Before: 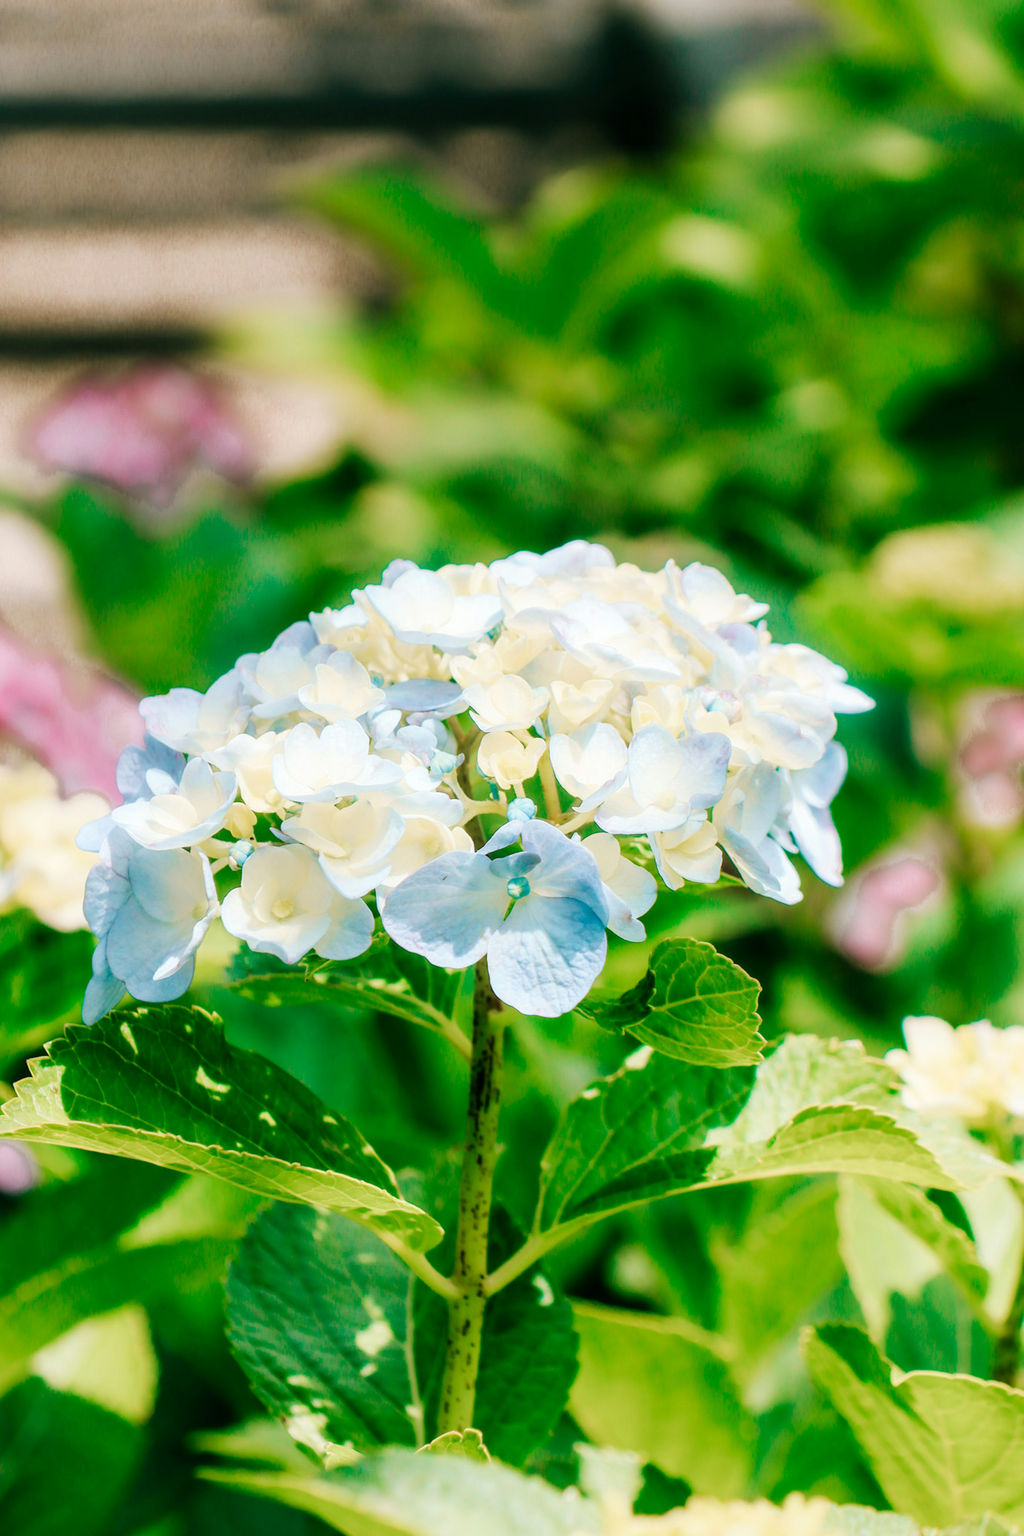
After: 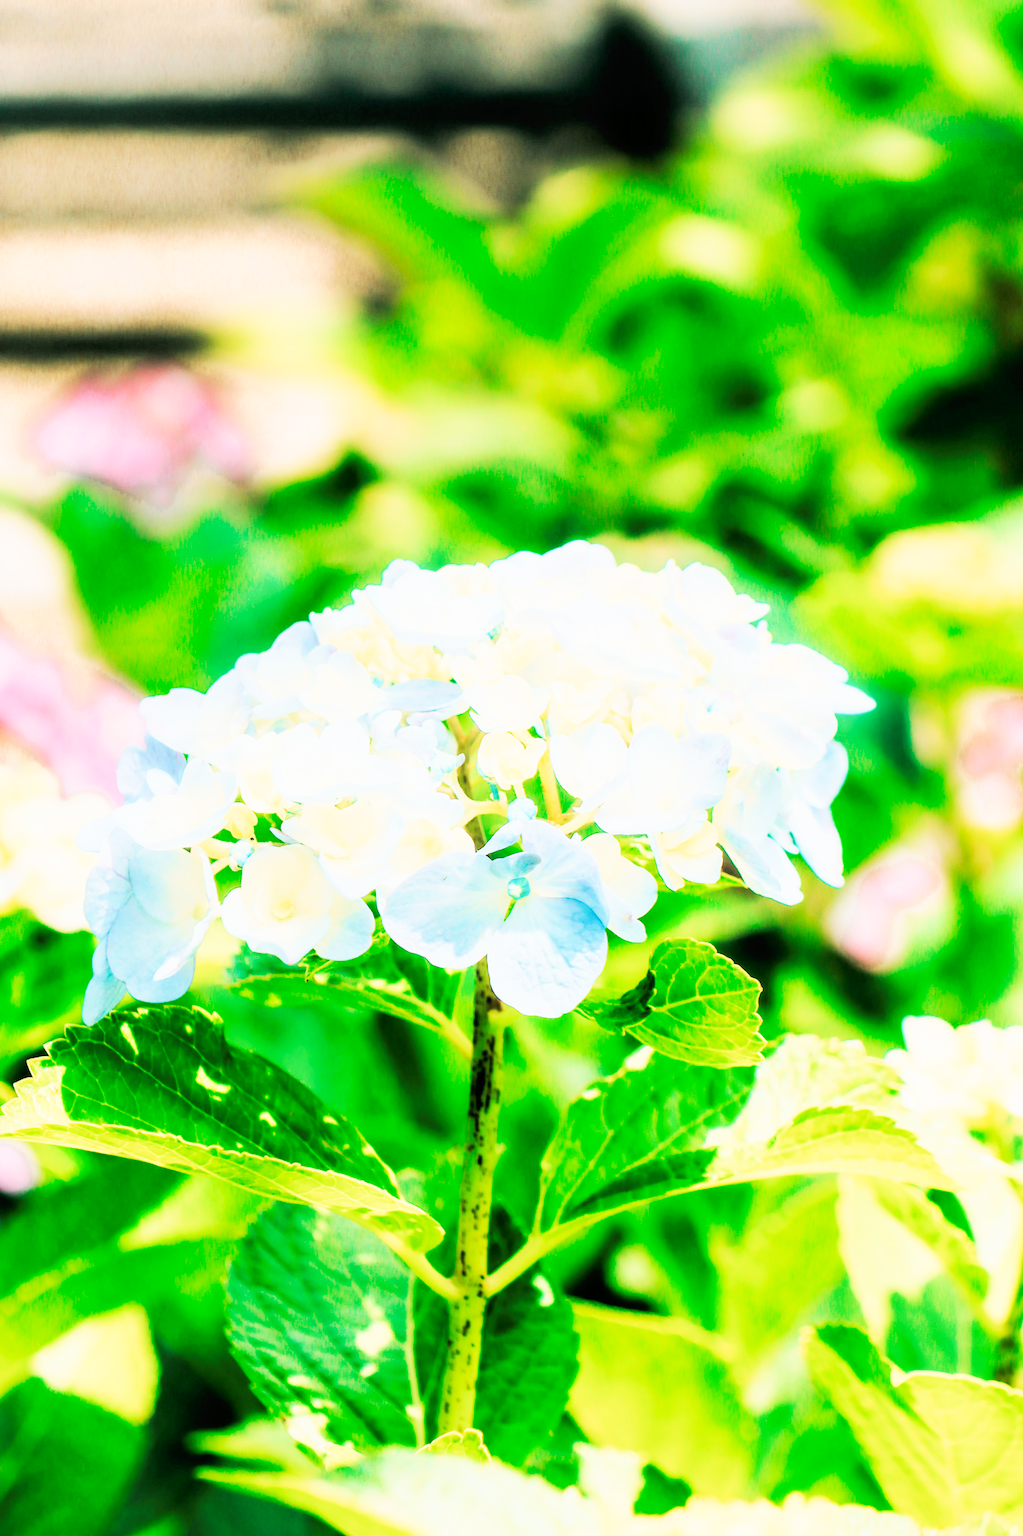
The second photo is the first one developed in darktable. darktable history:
filmic rgb: black relative exposure -6.15 EV, white relative exposure 6.96 EV, hardness 2.23, color science v6 (2022)
exposure: black level correction 0, exposure 0.95 EV, compensate exposure bias true, compensate highlight preservation false
tone curve: curves: ch0 [(0, 0) (0.003, 0.01) (0.011, 0.017) (0.025, 0.035) (0.044, 0.068) (0.069, 0.109) (0.1, 0.144) (0.136, 0.185) (0.177, 0.231) (0.224, 0.279) (0.277, 0.346) (0.335, 0.42) (0.399, 0.5) (0.468, 0.603) (0.543, 0.712) (0.623, 0.808) (0.709, 0.883) (0.801, 0.957) (0.898, 0.993) (1, 1)], preserve colors none
